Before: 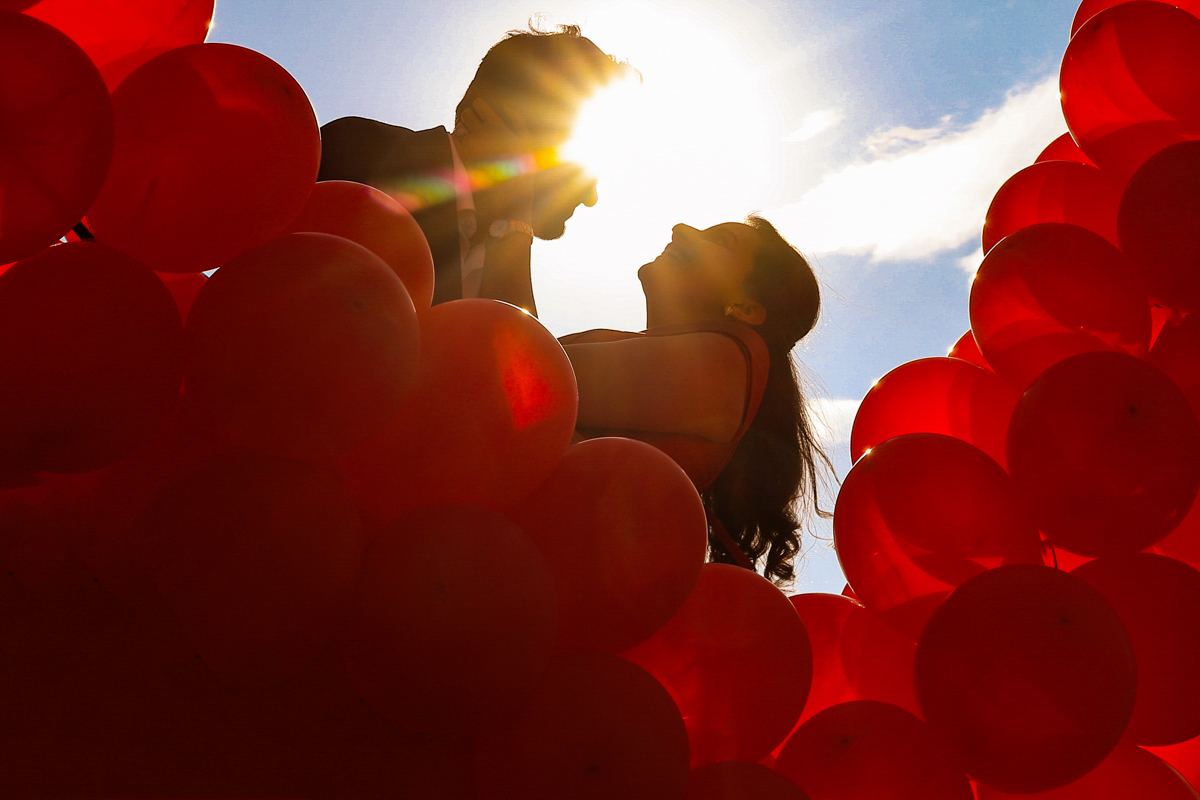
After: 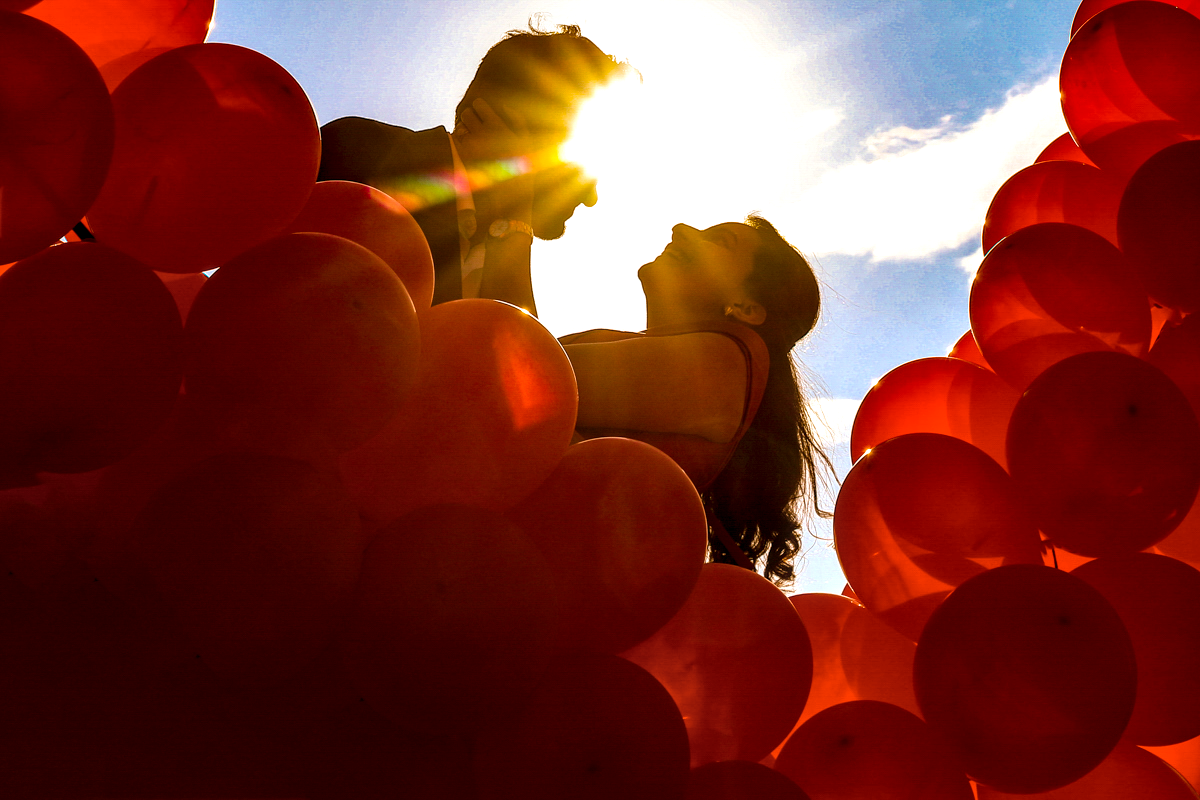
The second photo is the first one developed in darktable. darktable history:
local contrast: highlights 65%, shadows 54%, detail 169%, midtone range 0.514
color balance rgb: linear chroma grading › global chroma 15%, perceptual saturation grading › global saturation 30%
